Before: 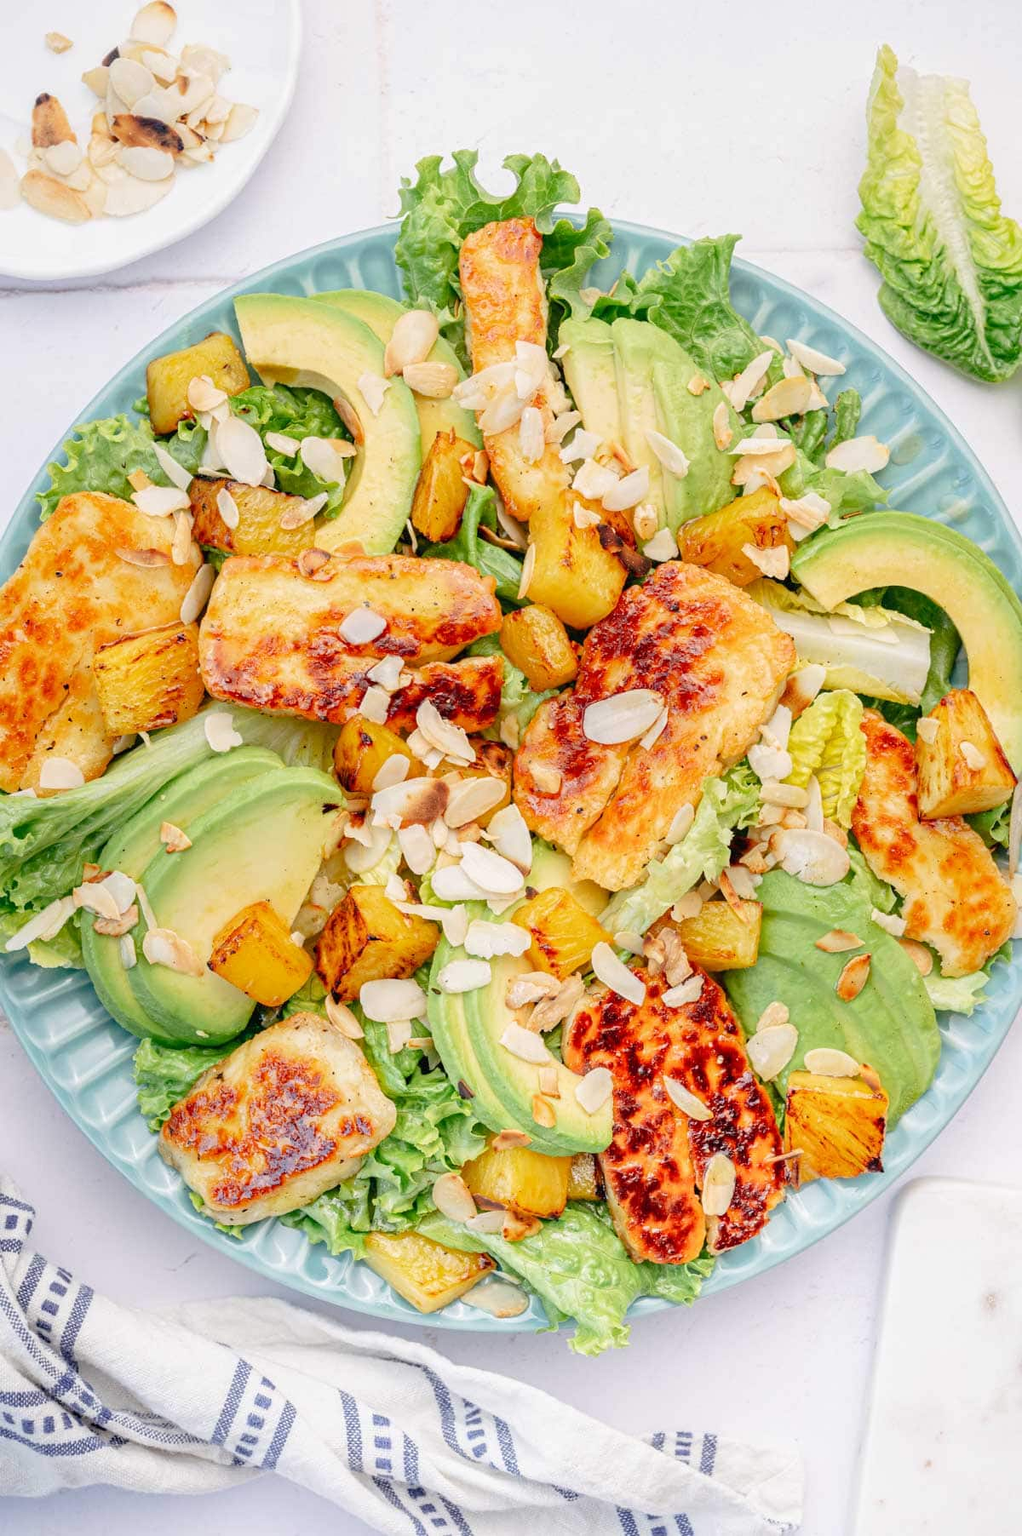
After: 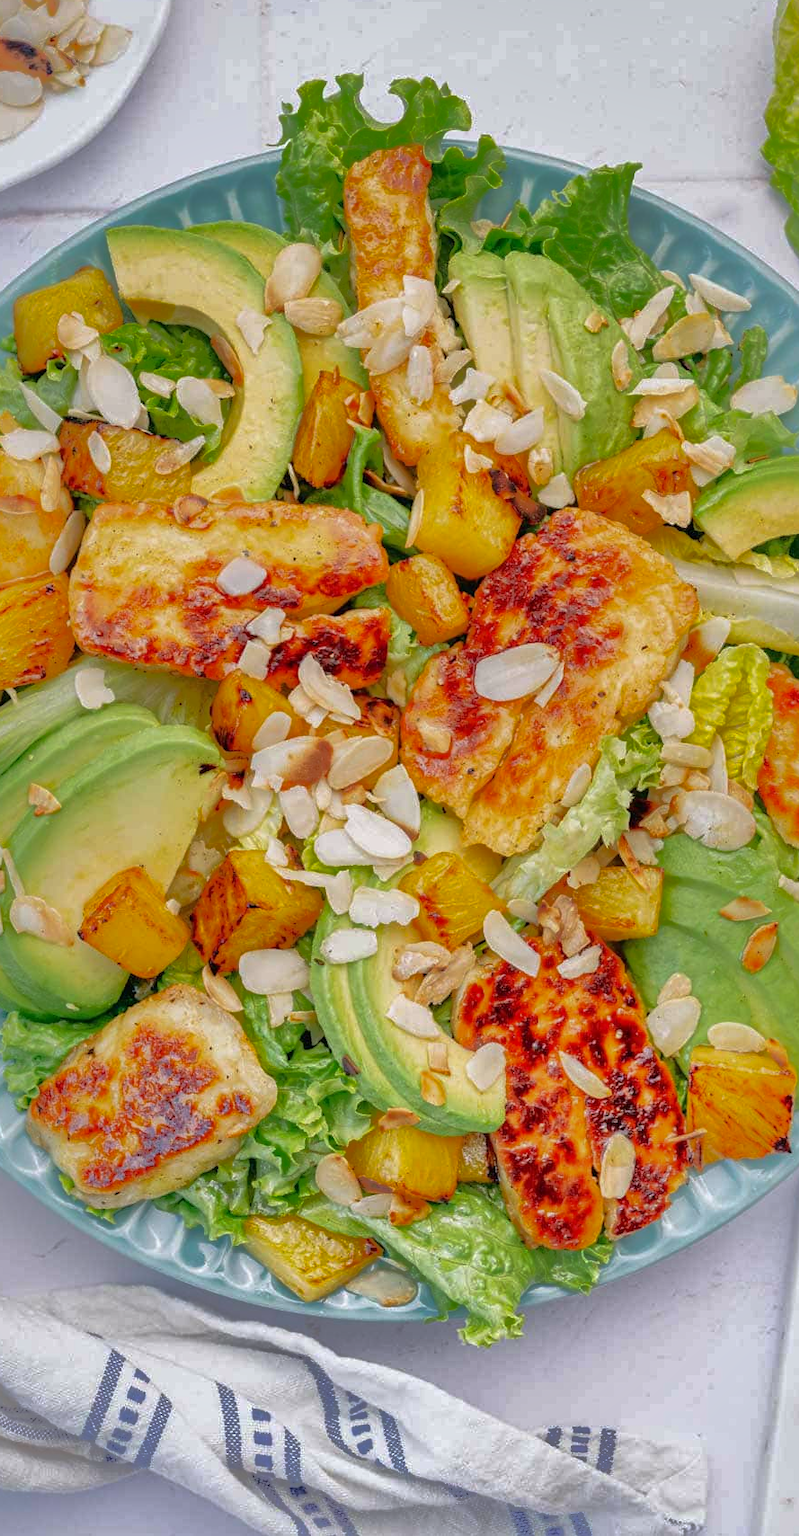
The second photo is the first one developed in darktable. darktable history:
crop and rotate: left 13.15%, top 5.251%, right 12.609%
shadows and highlights: shadows -19.91, highlights -73.15
white balance: red 0.988, blue 1.017
